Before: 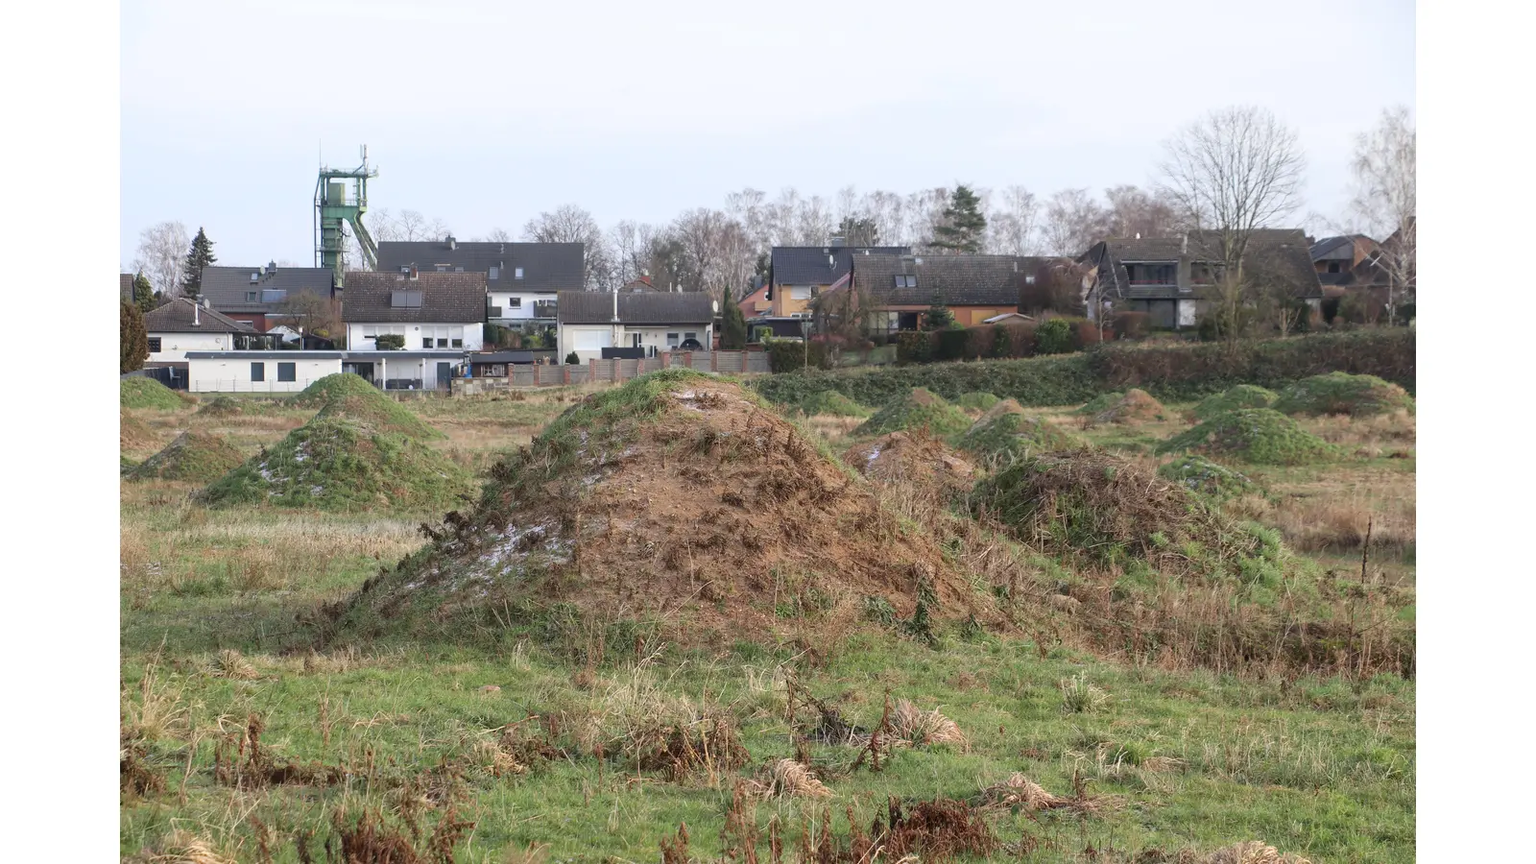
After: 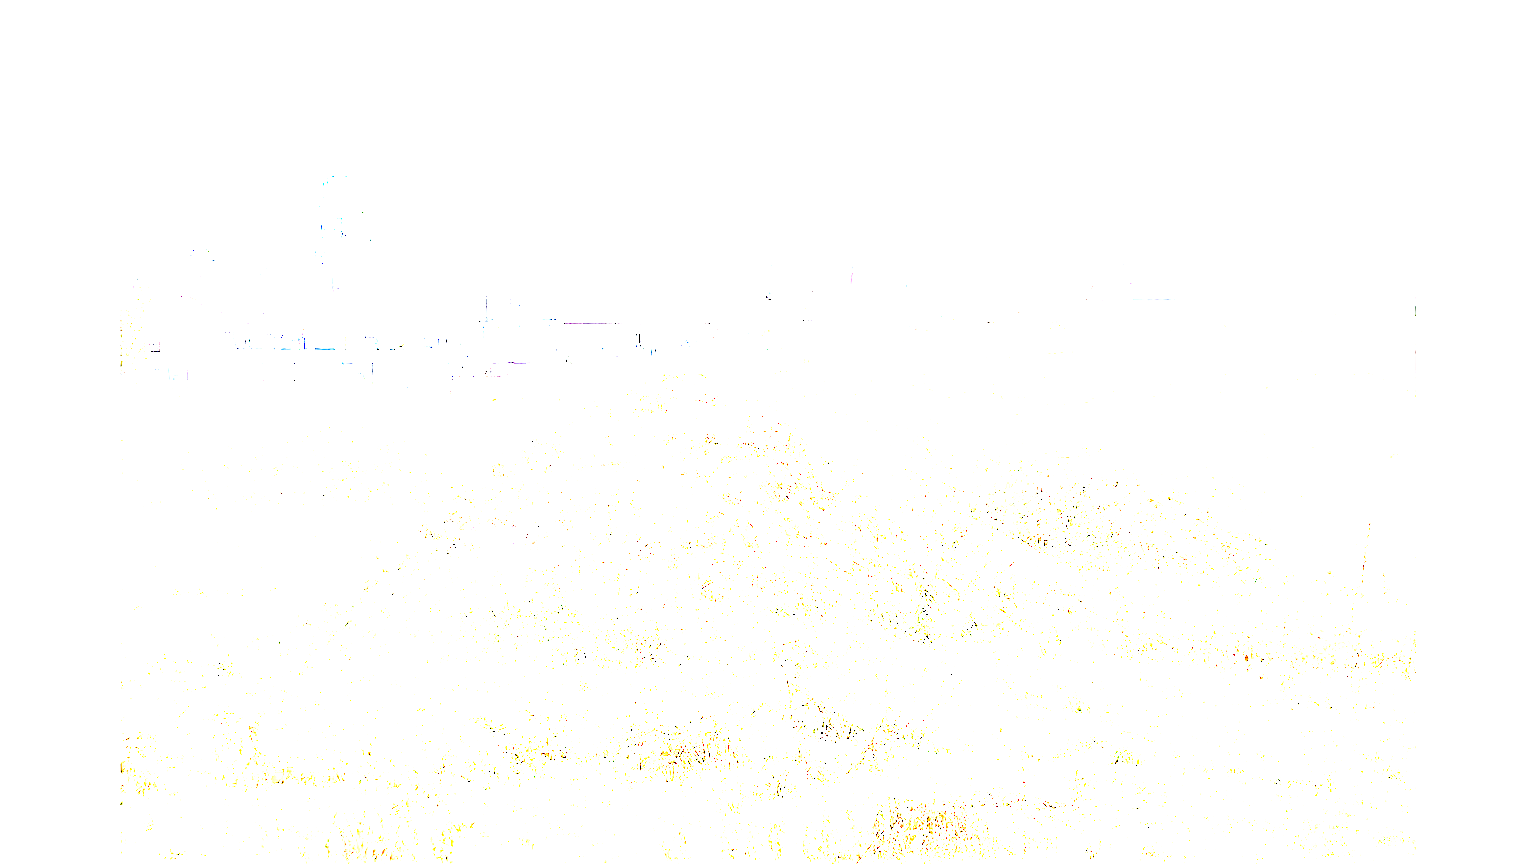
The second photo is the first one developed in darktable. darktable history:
tone curve: curves: ch0 [(0, 0) (0.003, 0.003) (0.011, 0.009) (0.025, 0.018) (0.044, 0.027) (0.069, 0.034) (0.1, 0.043) (0.136, 0.056) (0.177, 0.084) (0.224, 0.138) (0.277, 0.203) (0.335, 0.329) (0.399, 0.451) (0.468, 0.572) (0.543, 0.671) (0.623, 0.754) (0.709, 0.821) (0.801, 0.88) (0.898, 0.938) (1, 1)], preserve colors none
exposure: exposure 7.991 EV, compensate exposure bias true, compensate highlight preservation false
sharpen: amount 0.591
color balance rgb: global offset › luminance -0.509%, perceptual saturation grading › global saturation 30.493%
